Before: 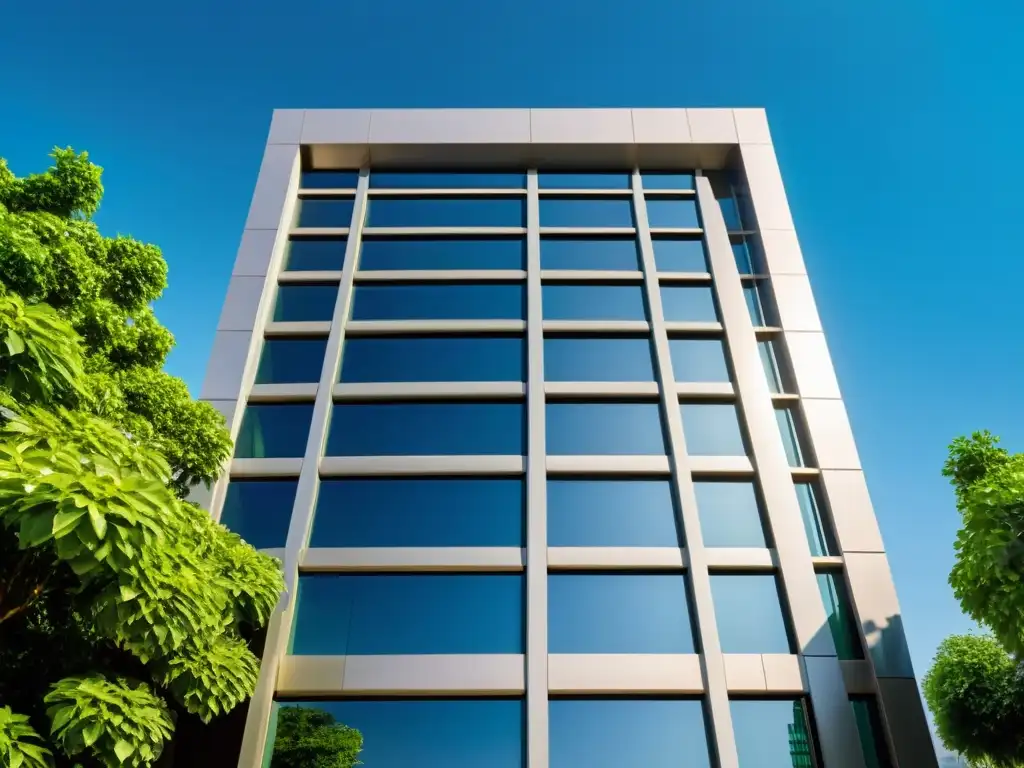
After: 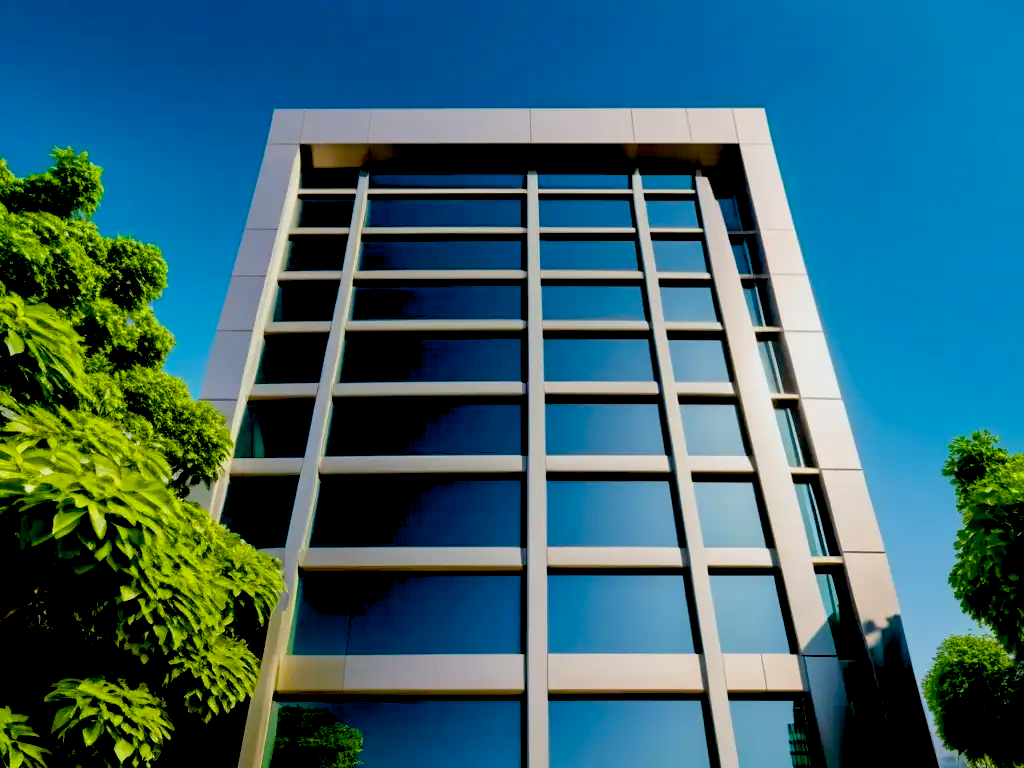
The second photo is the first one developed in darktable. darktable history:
exposure: black level correction 0.044, exposure -0.235 EV, compensate exposure bias true, compensate highlight preservation false
color balance rgb: global offset › luminance -0.841%, perceptual saturation grading › global saturation 0.852%, global vibrance 23.605%
